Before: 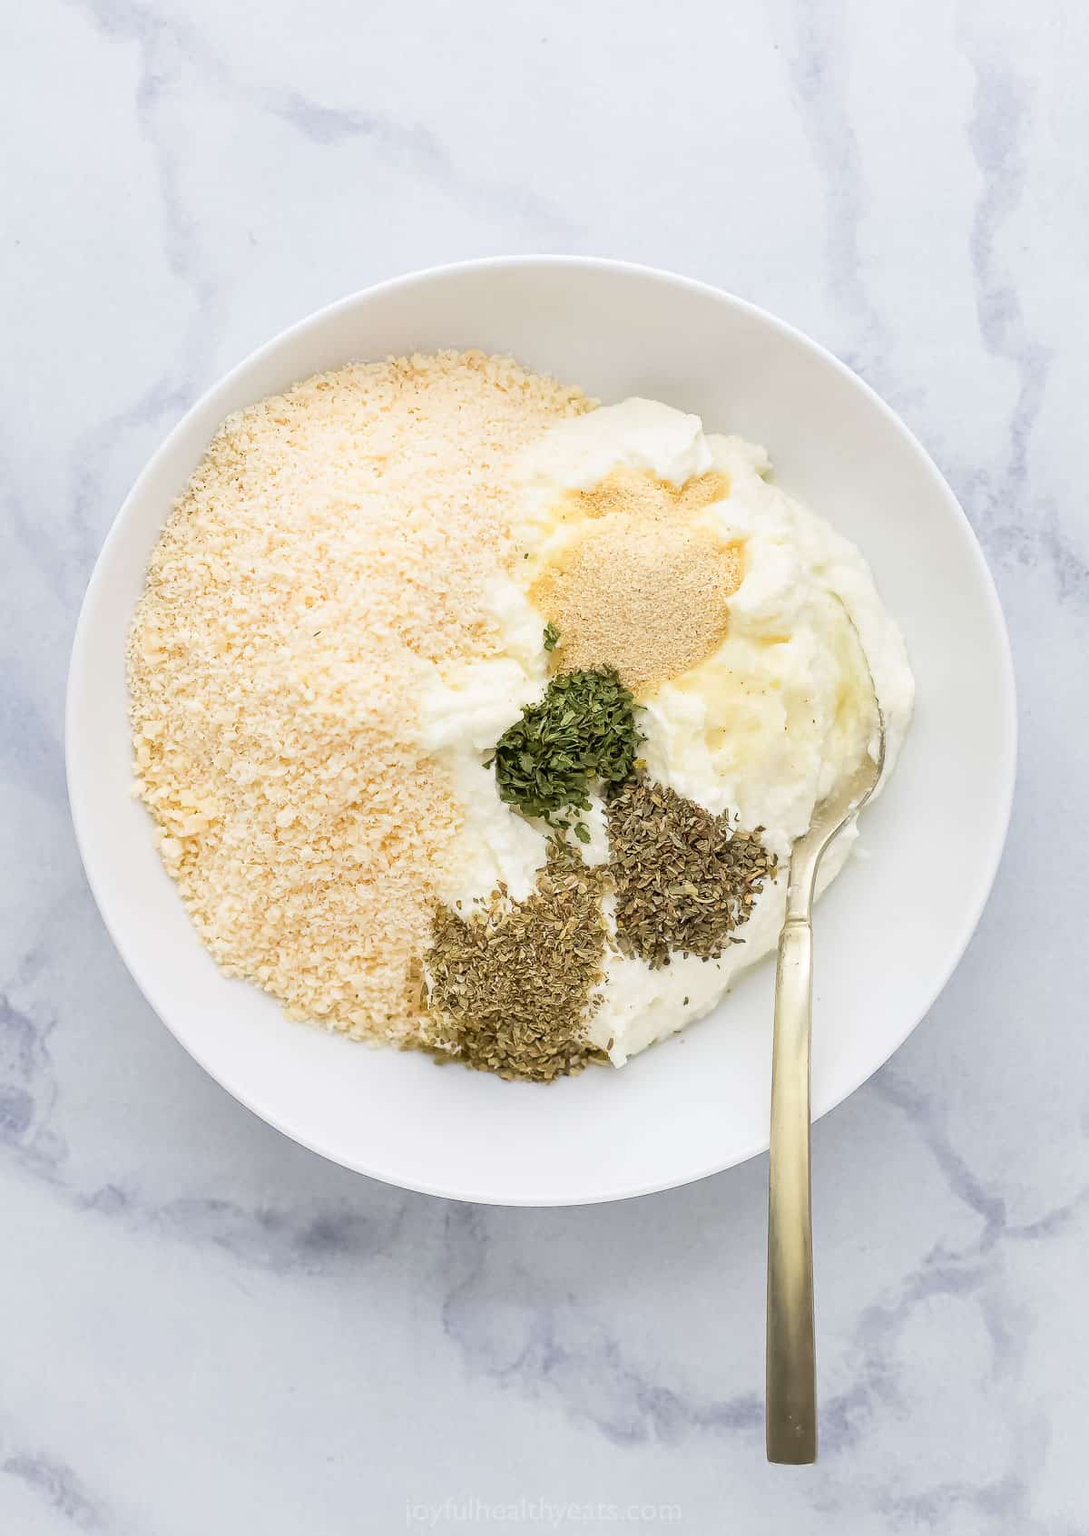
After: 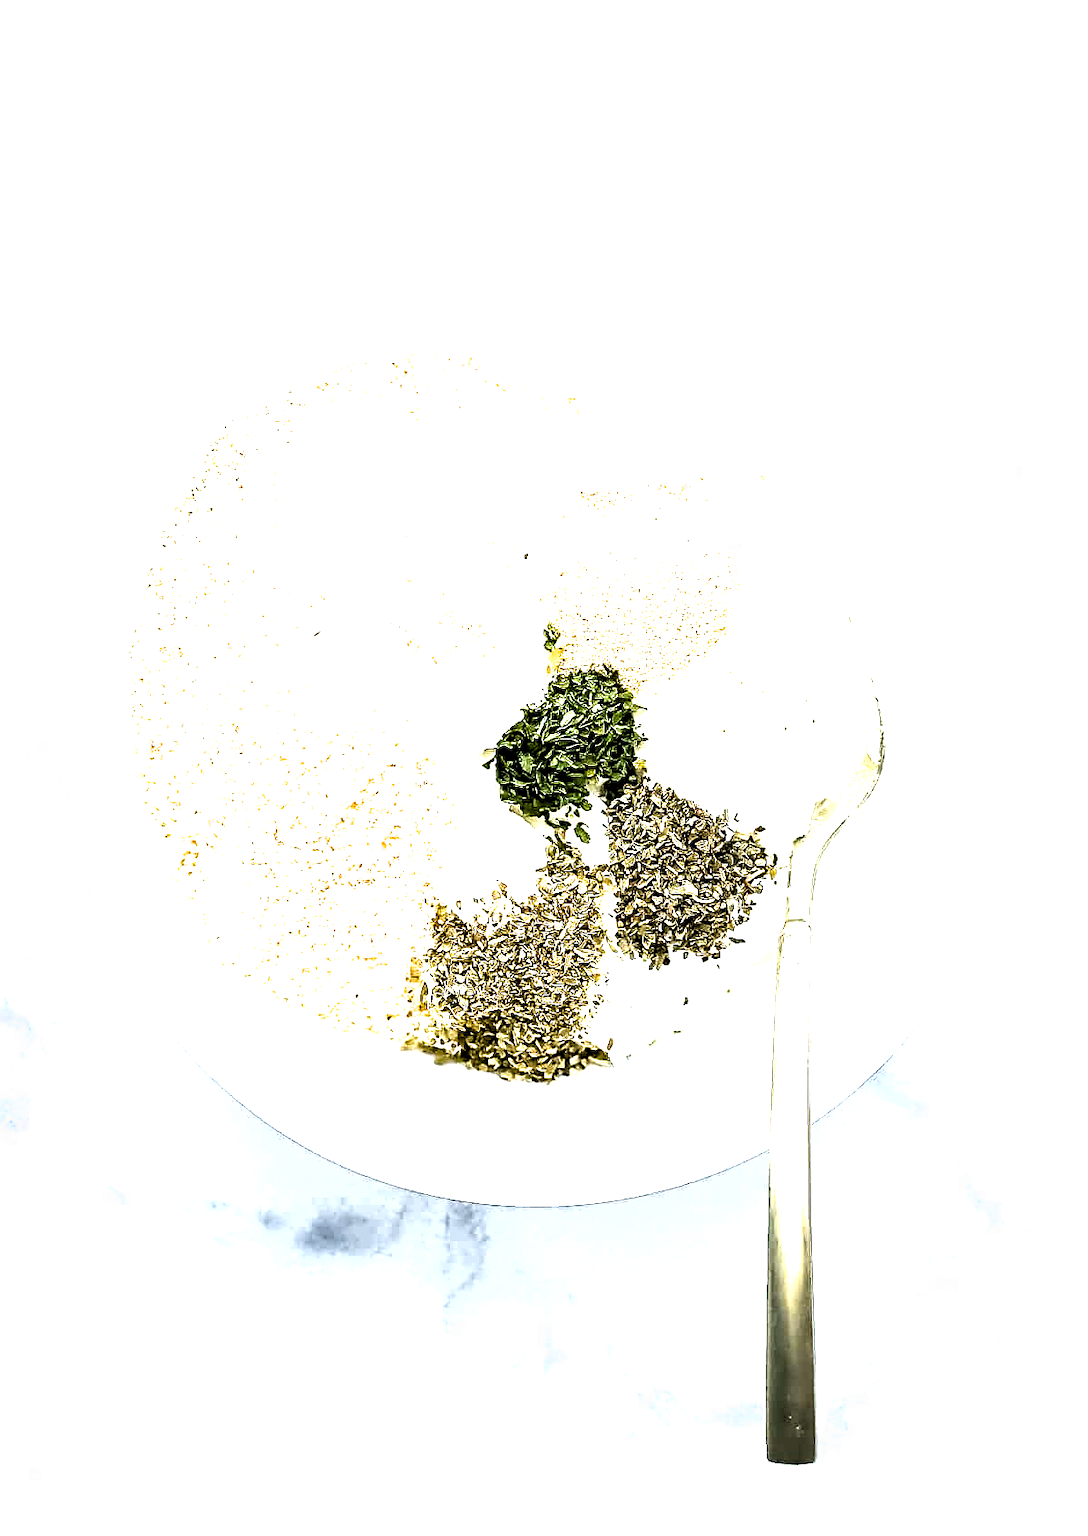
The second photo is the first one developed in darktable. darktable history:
sharpen: amount 0.498
levels: black 3.83%, levels [0.031, 0.5, 0.969]
color balance rgb: shadows lift › luminance -10.122%, shadows lift › chroma 0.658%, shadows lift › hue 111.65°, power › luminance -7.716%, power › chroma 1.094%, power › hue 217.08°, perceptual saturation grading › global saturation 24.716%, perceptual saturation grading › highlights -50.636%, perceptual saturation grading › mid-tones 19.062%, perceptual saturation grading › shadows 61.118%, perceptual brilliance grading › global brilliance 12.231%, perceptual brilliance grading › highlights 14.77%, contrast 4.903%
filmic rgb: black relative exposure -8.21 EV, white relative exposure 2.22 EV, hardness 7.17, latitude 86.49%, contrast 1.707, highlights saturation mix -3.32%, shadows ↔ highlights balance -2.83%, add noise in highlights 0, color science v3 (2019), use custom middle-gray values true, contrast in highlights soft
